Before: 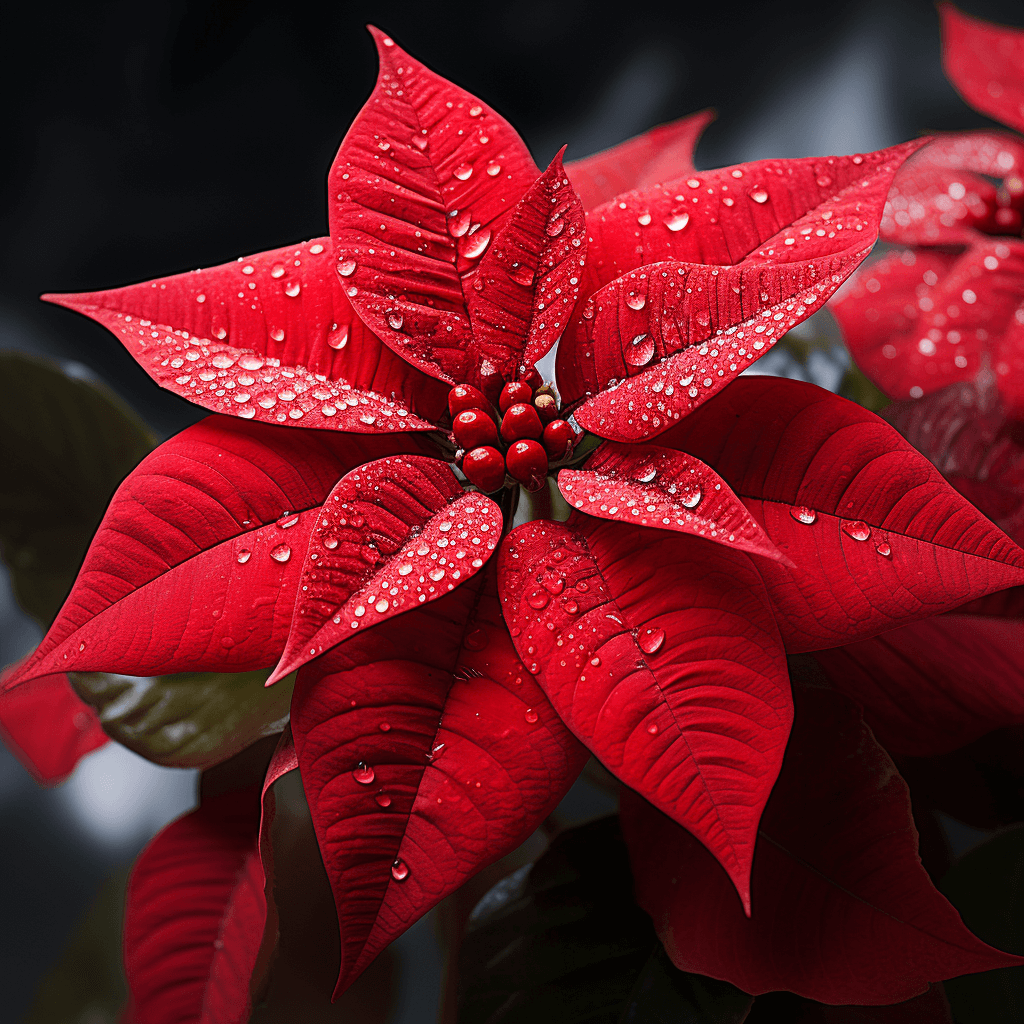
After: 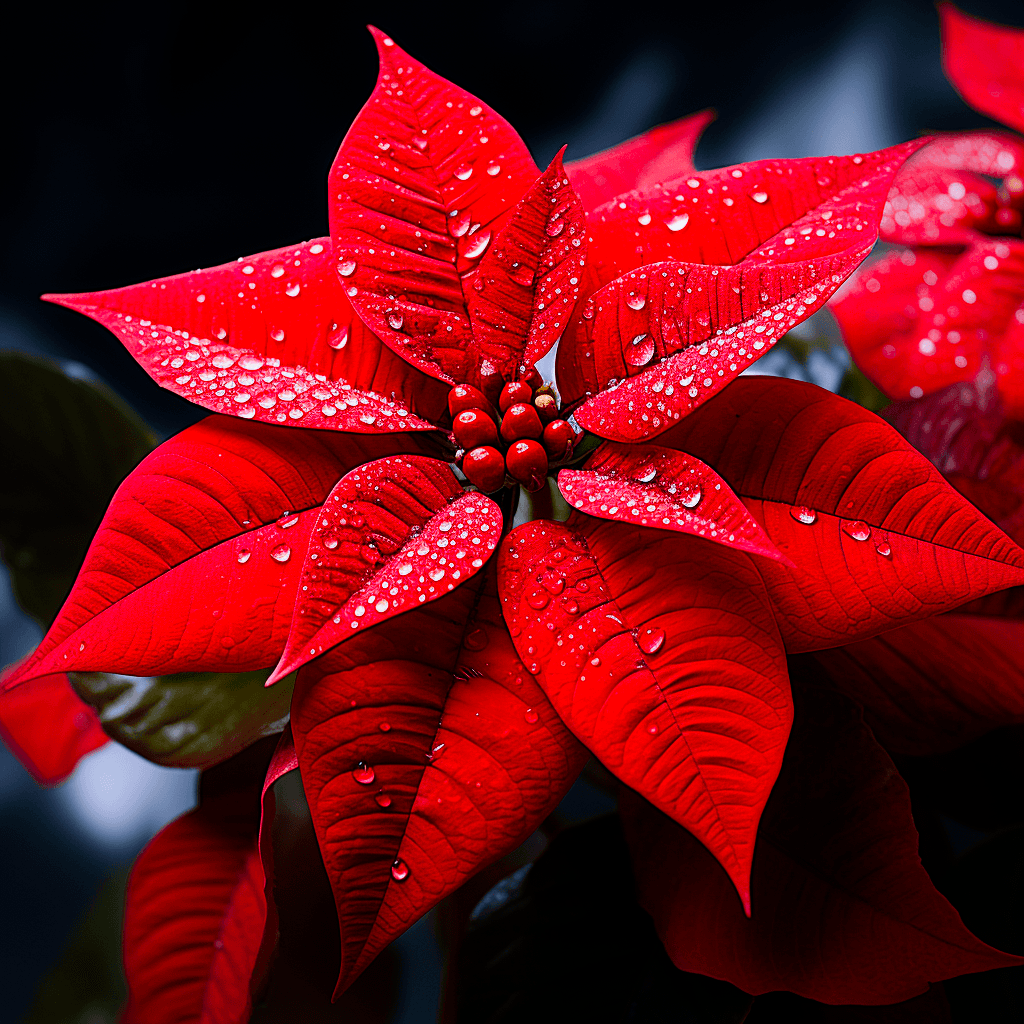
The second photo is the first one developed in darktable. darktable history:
filmic rgb: black relative exposure -12.1 EV, white relative exposure 2.8 EV, threshold 3.06 EV, target black luminance 0%, hardness 8.01, latitude 69.53%, contrast 1.138, highlights saturation mix 10.47%, shadows ↔ highlights balance -0.389%, add noise in highlights 0.002, preserve chrominance no, color science v4 (2020), enable highlight reconstruction true
color calibration: gray › normalize channels true, illuminant as shot in camera, x 0.358, y 0.373, temperature 4628.91 K, gamut compression 0.004
color balance rgb: shadows lift › chroma 2.026%, shadows lift › hue 217.17°, perceptual saturation grading › global saturation 8.166%, perceptual saturation grading › shadows 2.984%, global vibrance 11.059%
